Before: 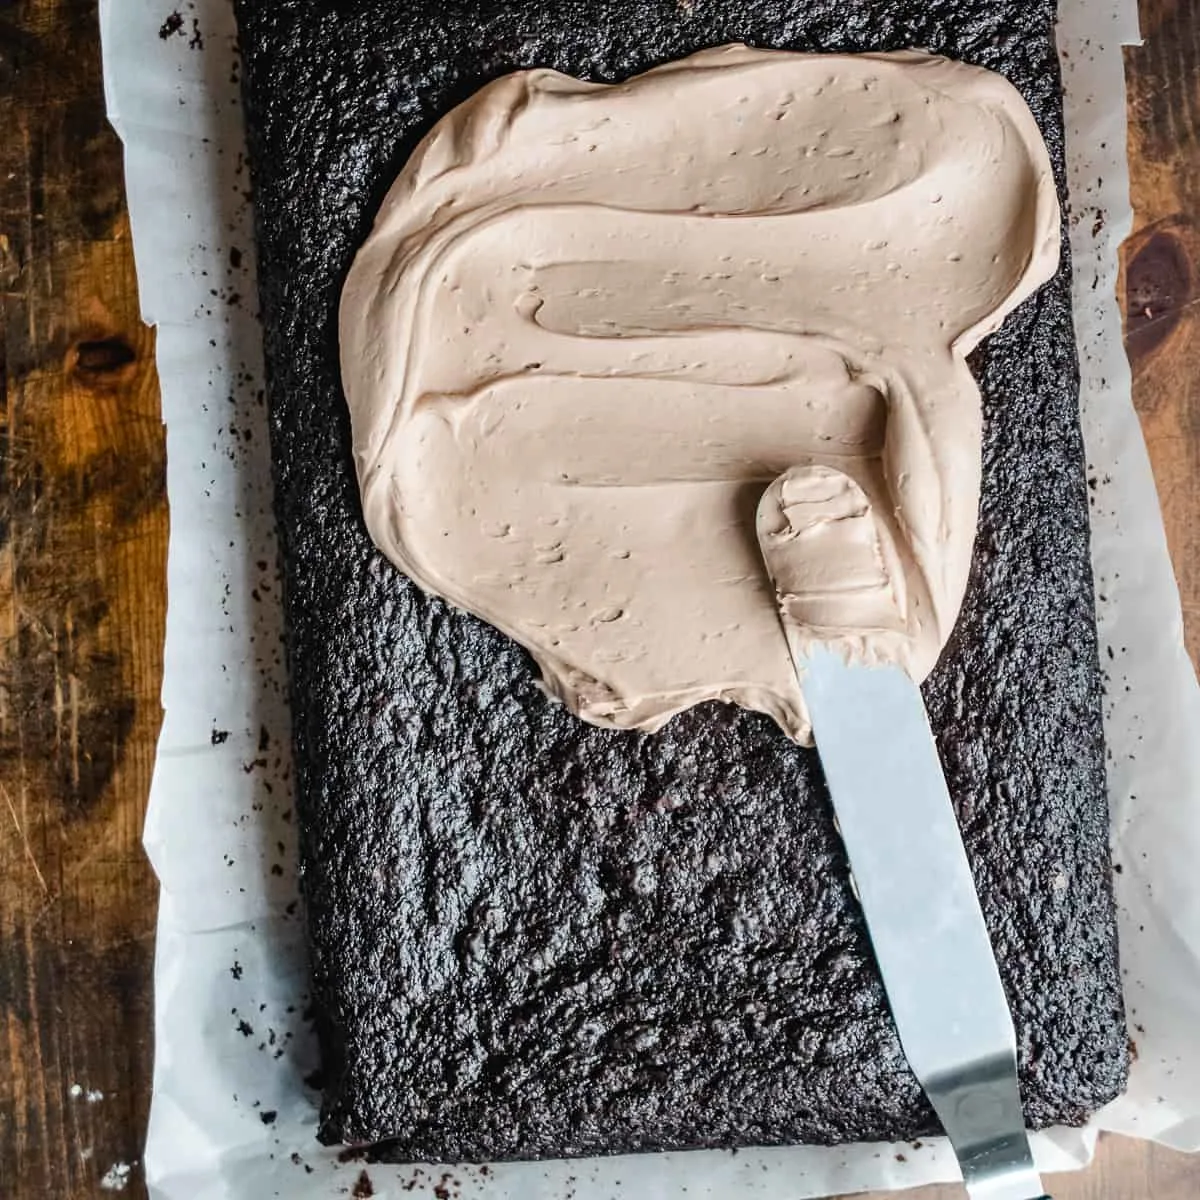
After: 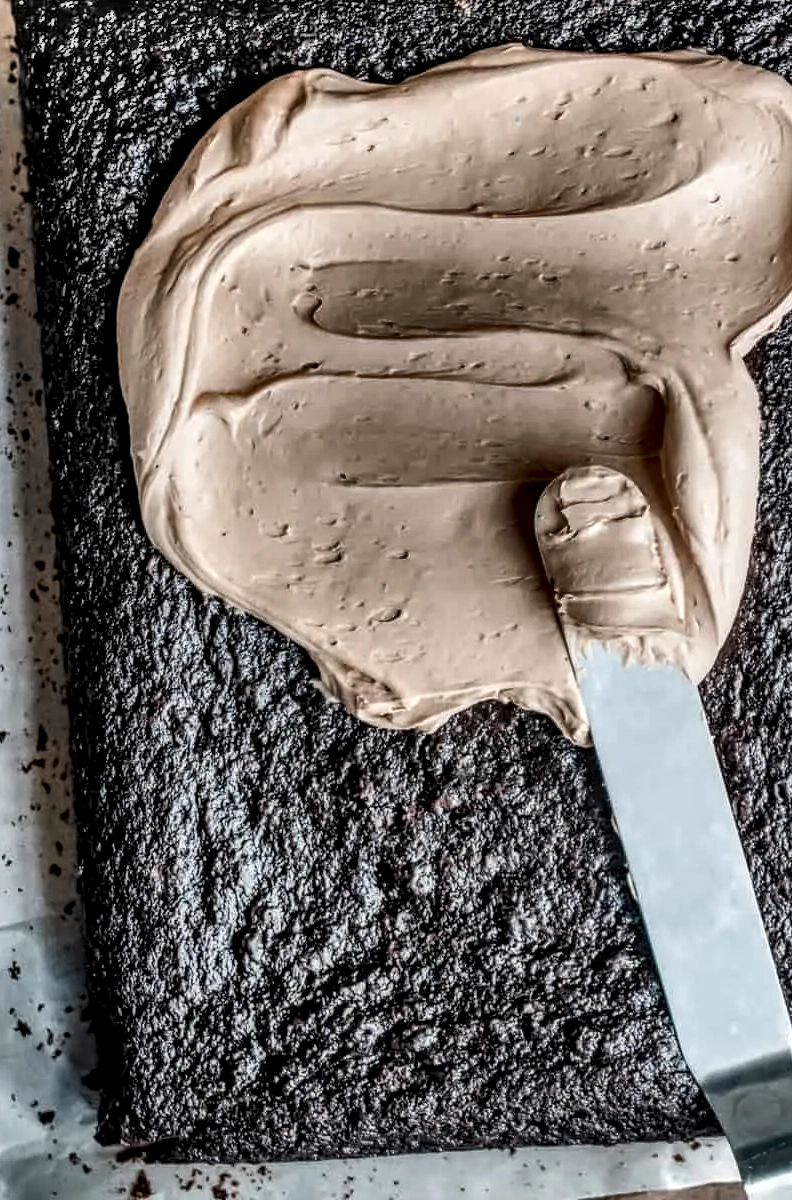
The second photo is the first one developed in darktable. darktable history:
shadows and highlights: radius 123.74, shadows 99.61, white point adjustment -3.03, highlights -99.84, soften with gaussian
crop and rotate: left 18.514%, right 15.483%
local contrast: detail 161%
